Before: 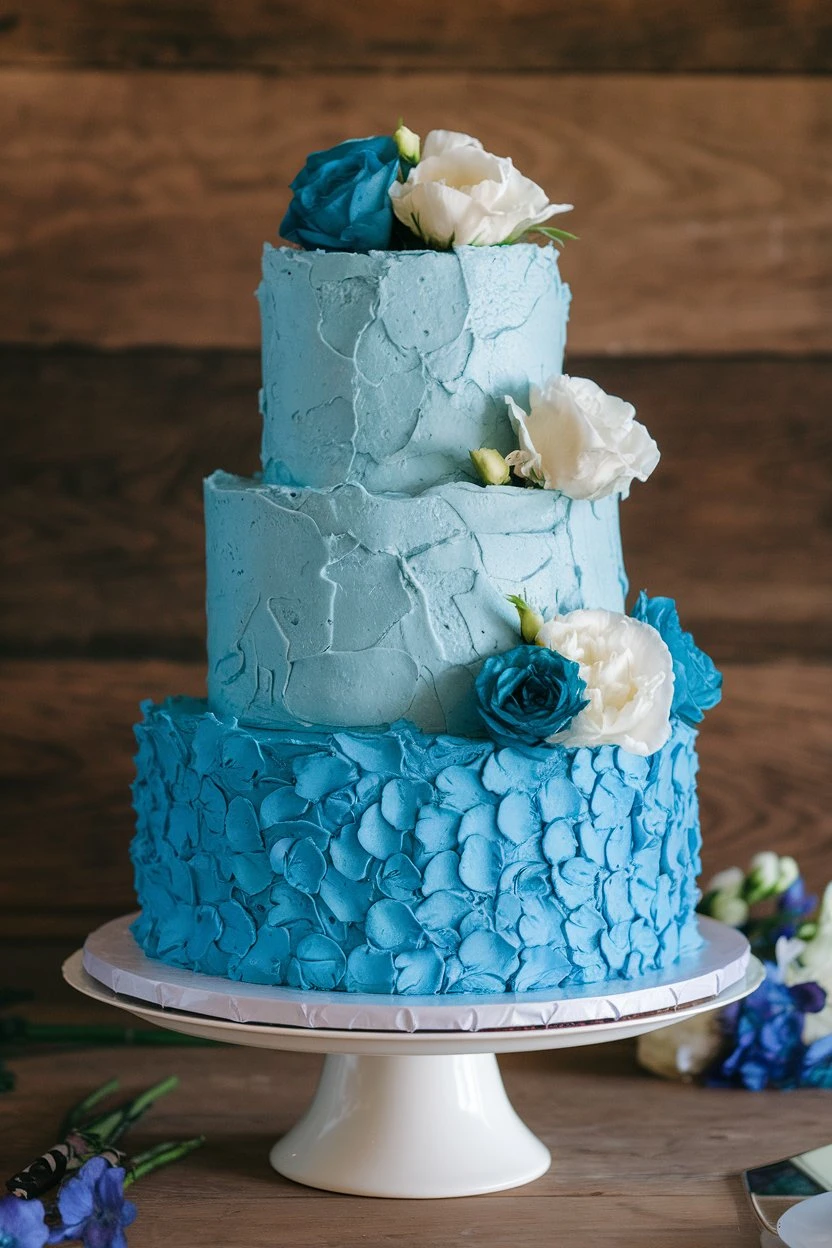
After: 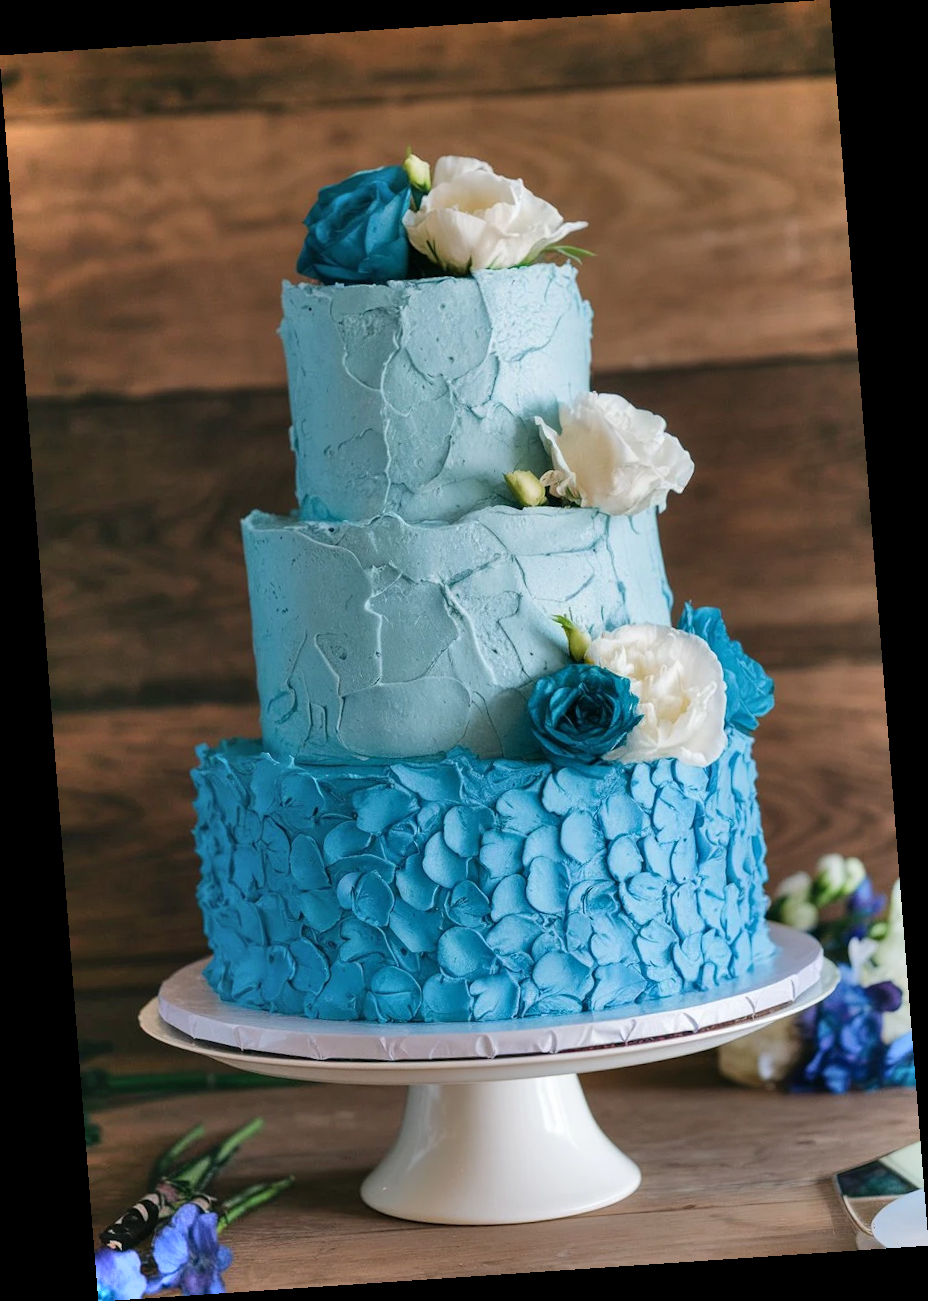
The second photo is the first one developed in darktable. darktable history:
shadows and highlights: shadows 52.34, highlights -28.23, soften with gaussian
rotate and perspective: rotation -4.2°, shear 0.006, automatic cropping off
